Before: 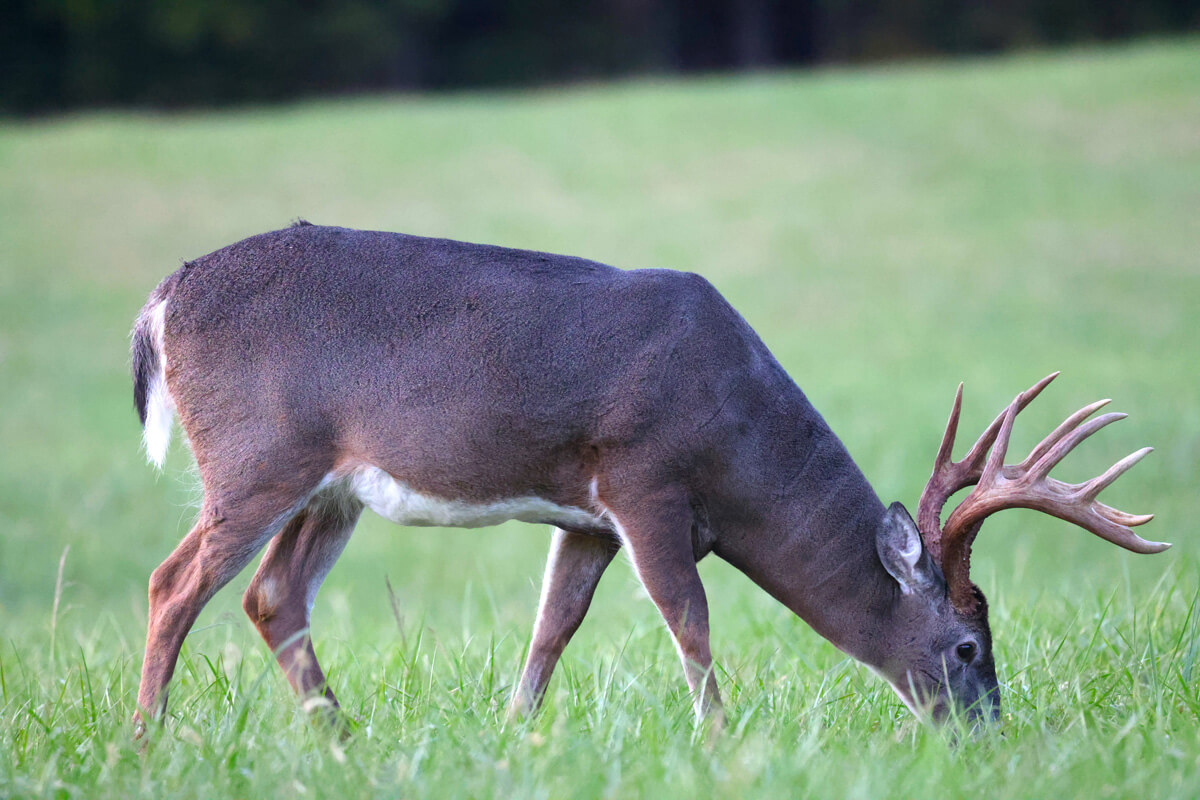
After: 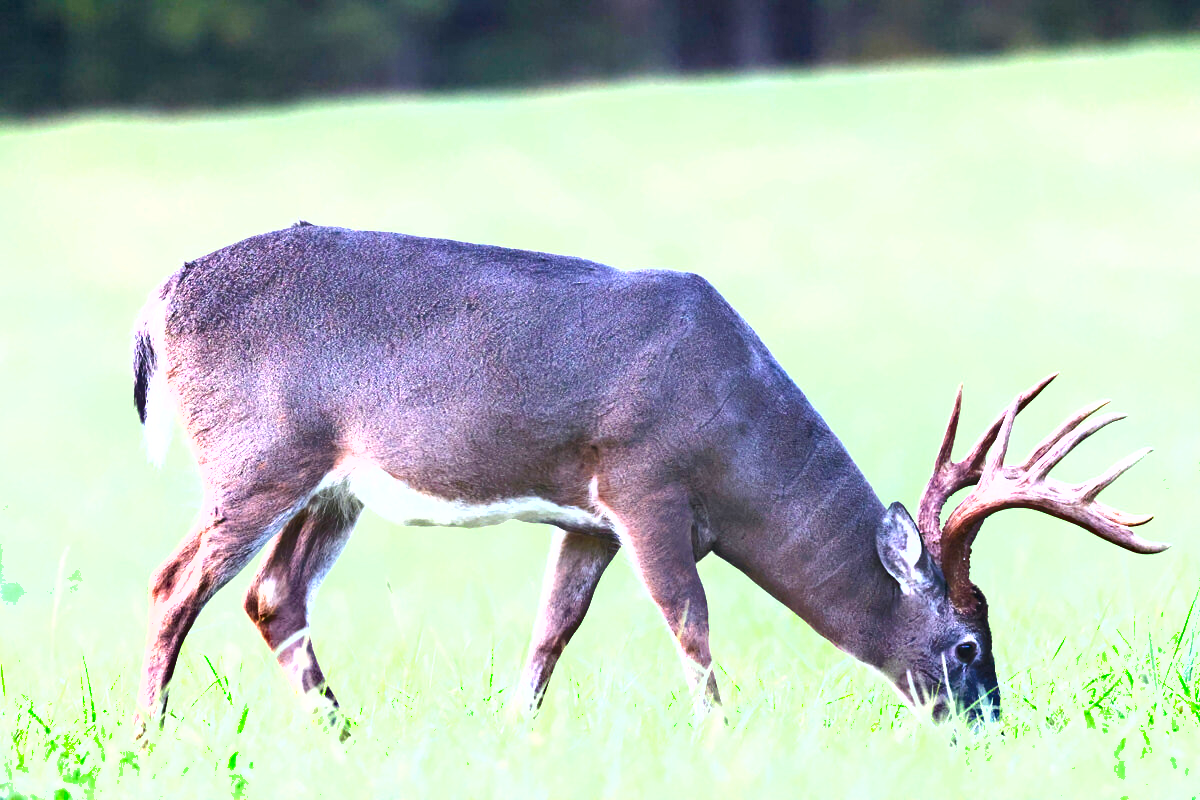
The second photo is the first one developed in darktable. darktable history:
exposure: black level correction 0, exposure 1.672 EV, compensate highlight preservation false
shadows and highlights: soften with gaussian
